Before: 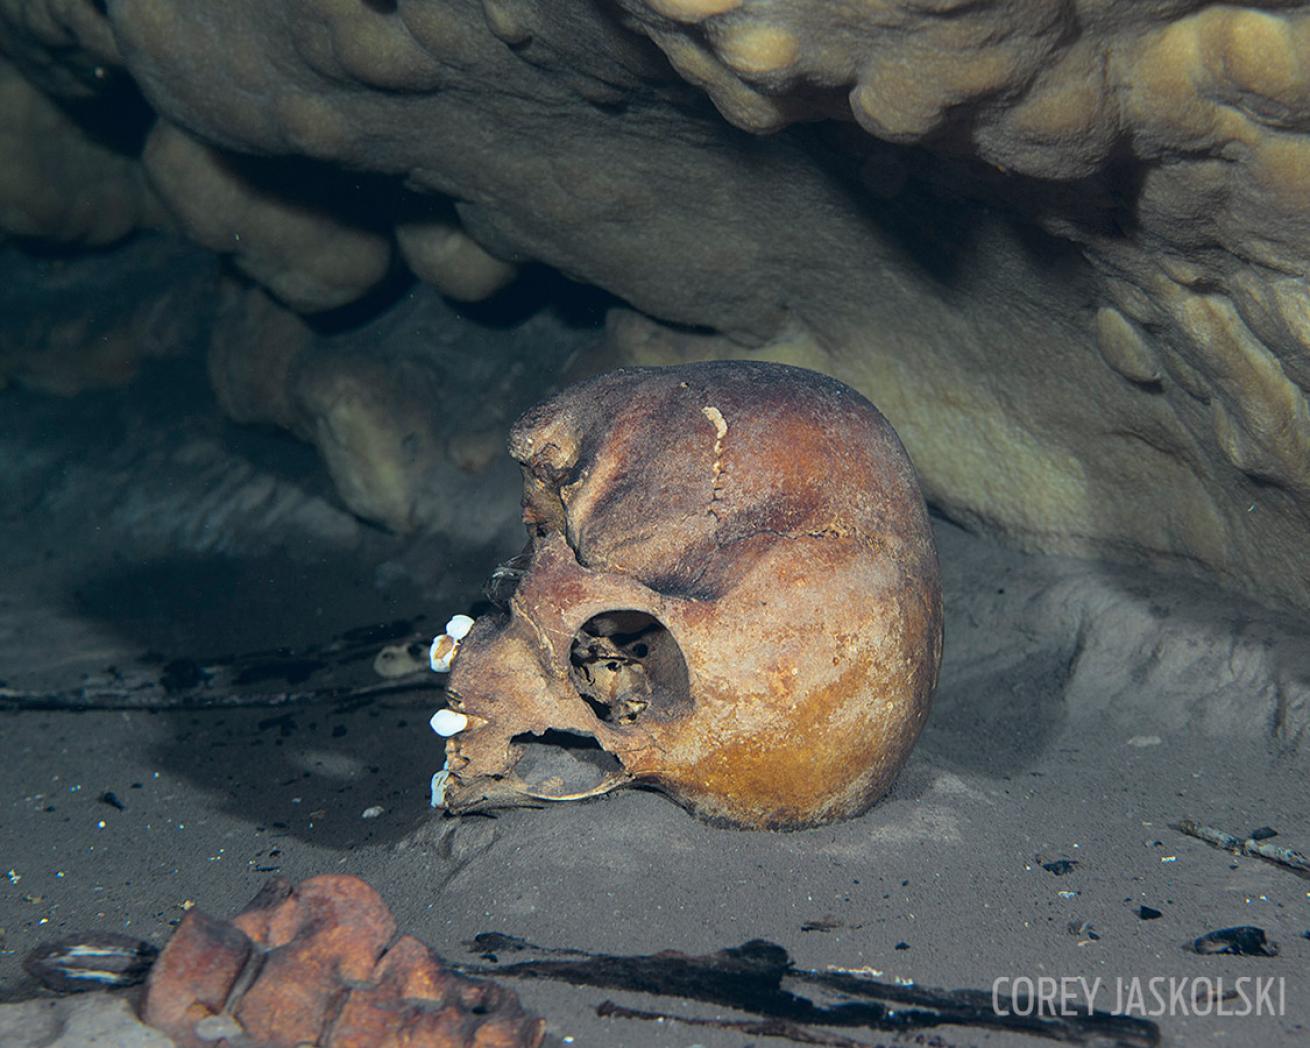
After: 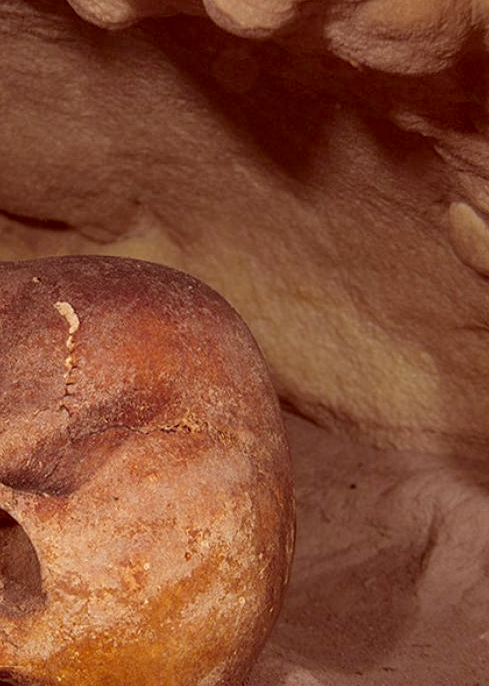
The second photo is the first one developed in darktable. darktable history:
exposure: exposure 0.085 EV, compensate exposure bias true, compensate highlight preservation false
crop and rotate: left 49.499%, top 10.111%, right 13.161%, bottom 24.387%
shadows and highlights: shadows 80.24, white point adjustment -9.15, highlights -61.47, soften with gaussian
color correction: highlights a* 9.07, highlights b* 8.89, shadows a* 39.69, shadows b* 39.74, saturation 0.8
